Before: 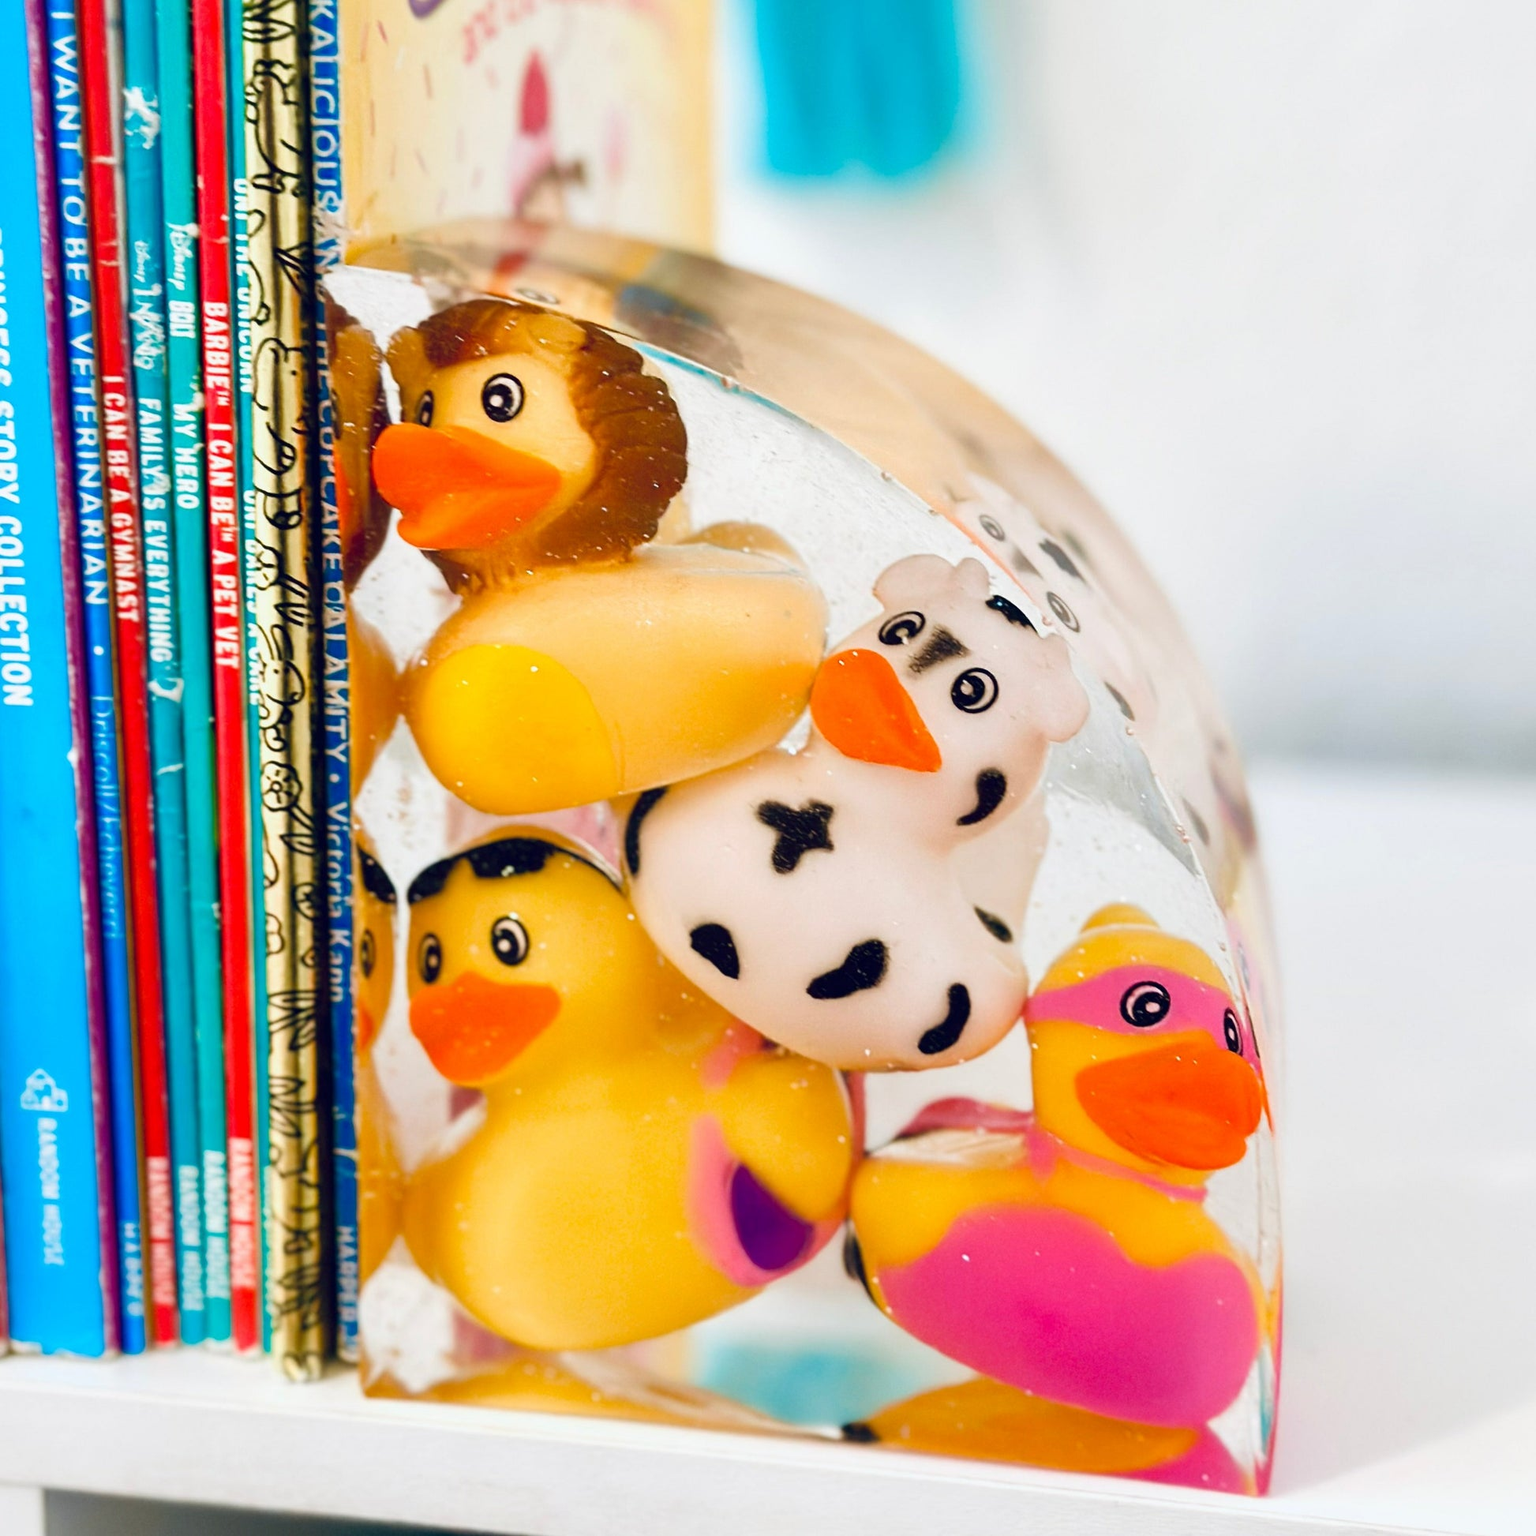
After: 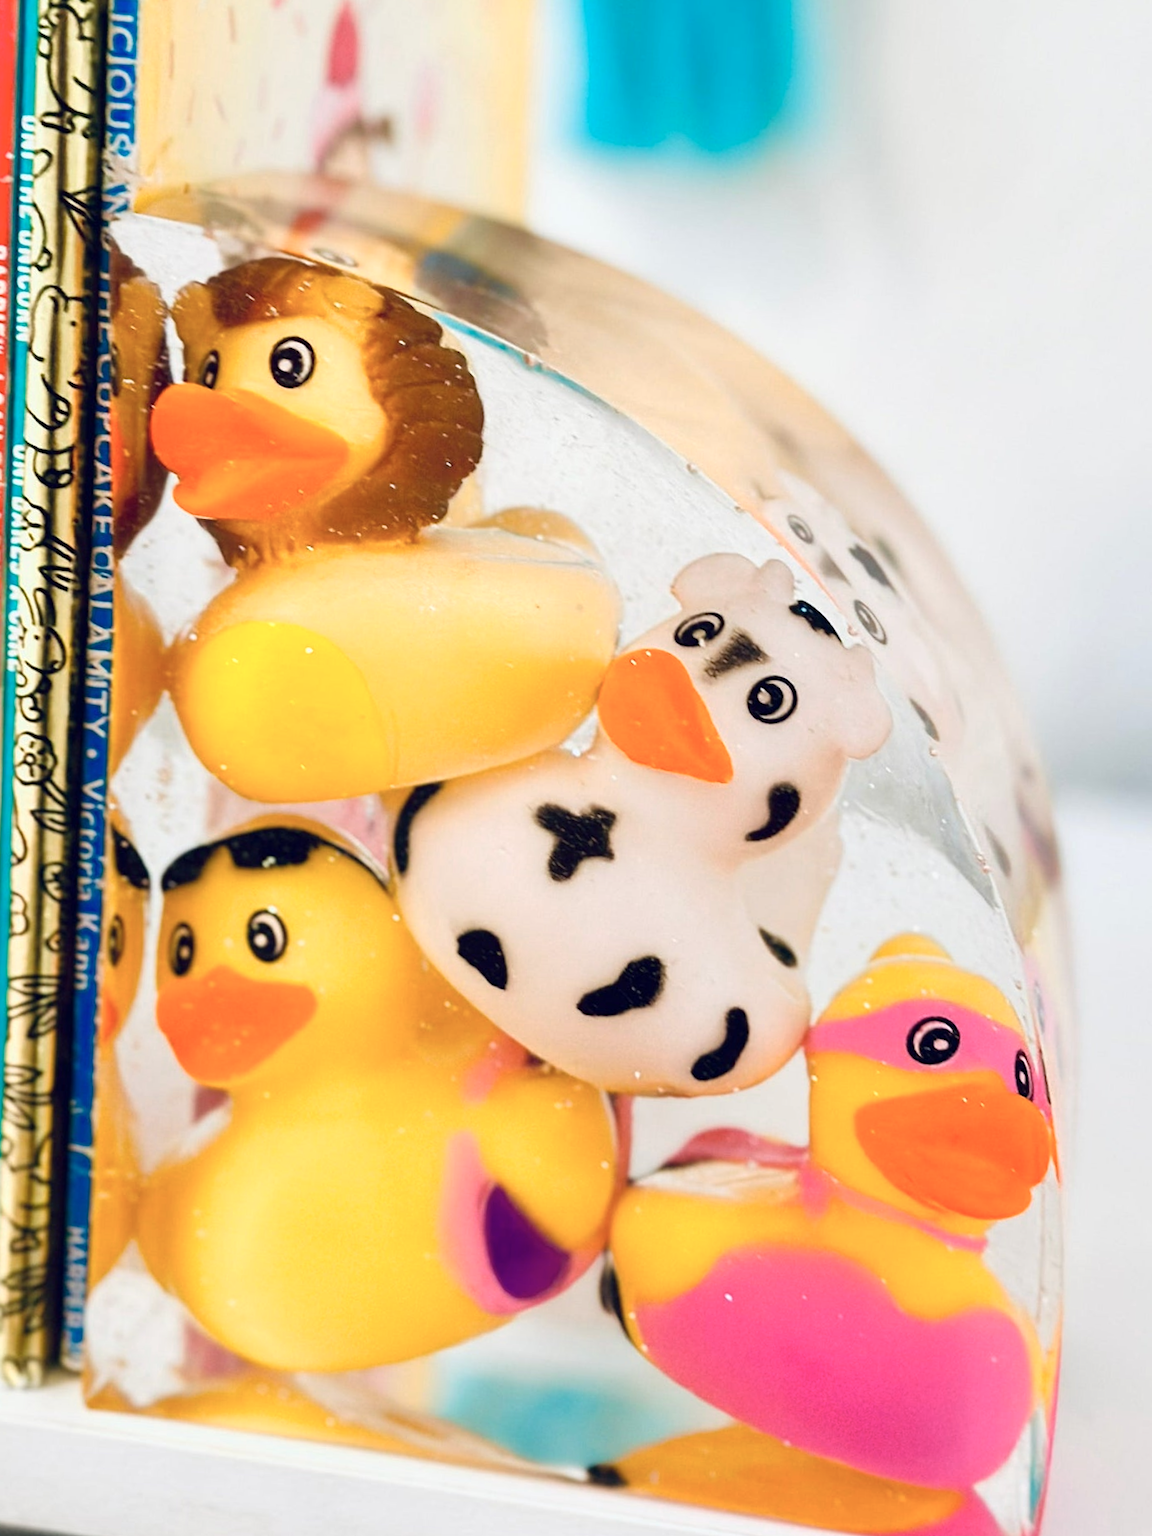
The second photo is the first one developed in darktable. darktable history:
crop and rotate: angle -3.27°, left 14.277%, top 0.028%, right 10.766%, bottom 0.028%
color zones: curves: ch0 [(0, 0.558) (0.143, 0.559) (0.286, 0.529) (0.429, 0.505) (0.571, 0.5) (0.714, 0.5) (0.857, 0.5) (1, 0.558)]; ch1 [(0, 0.469) (0.01, 0.469) (0.12, 0.446) (0.248, 0.469) (0.5, 0.5) (0.748, 0.5) (0.99, 0.469) (1, 0.469)]
